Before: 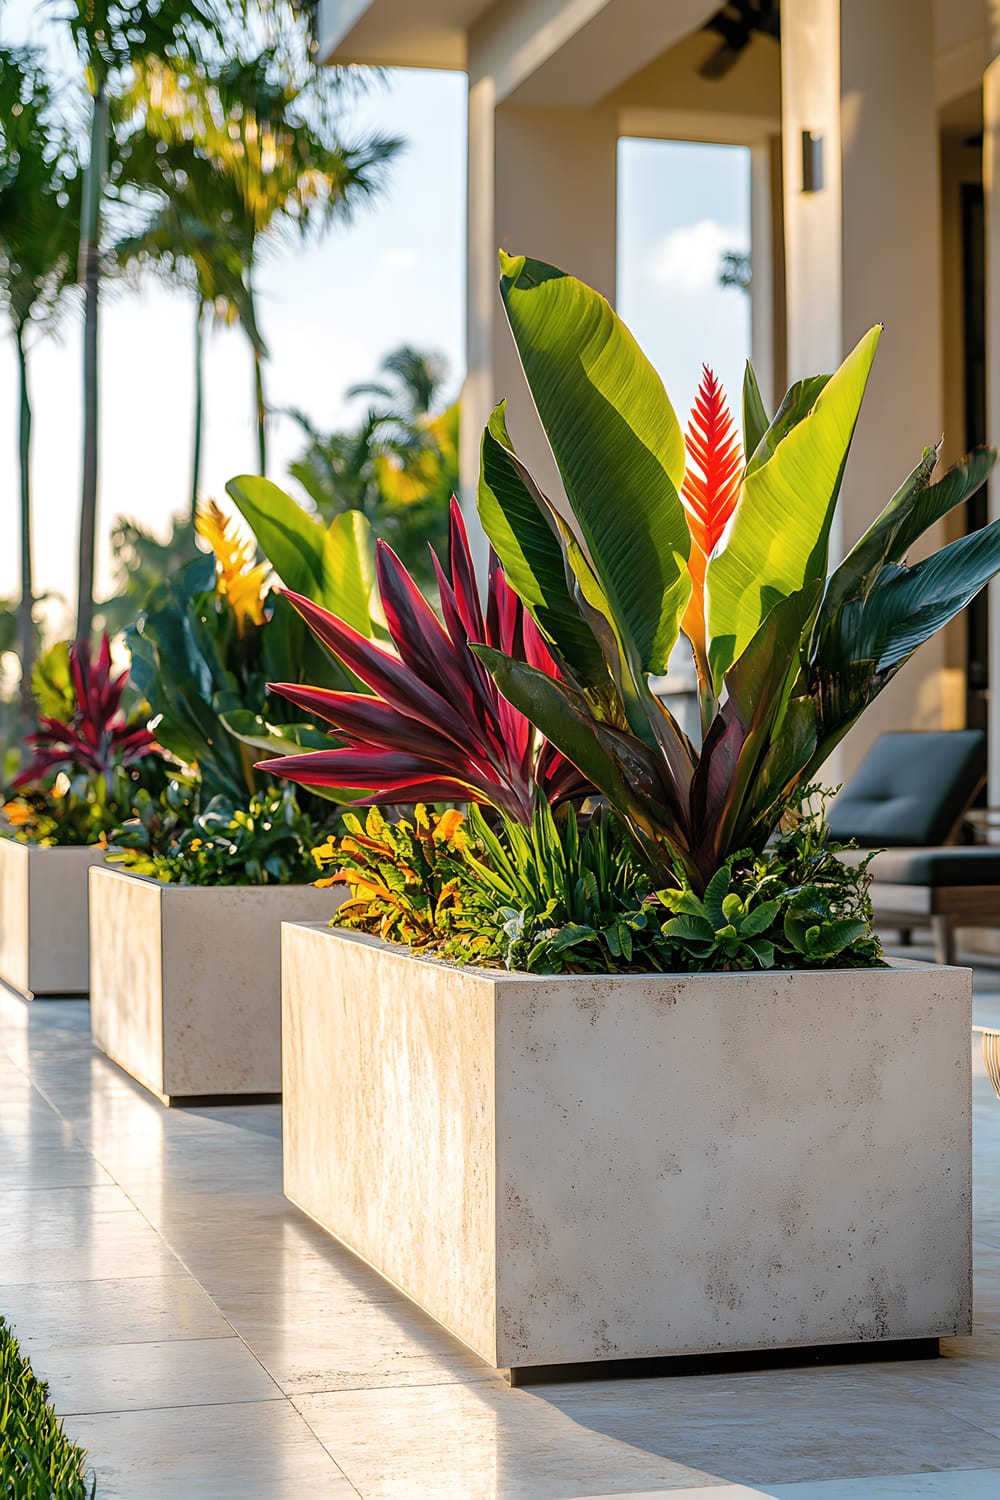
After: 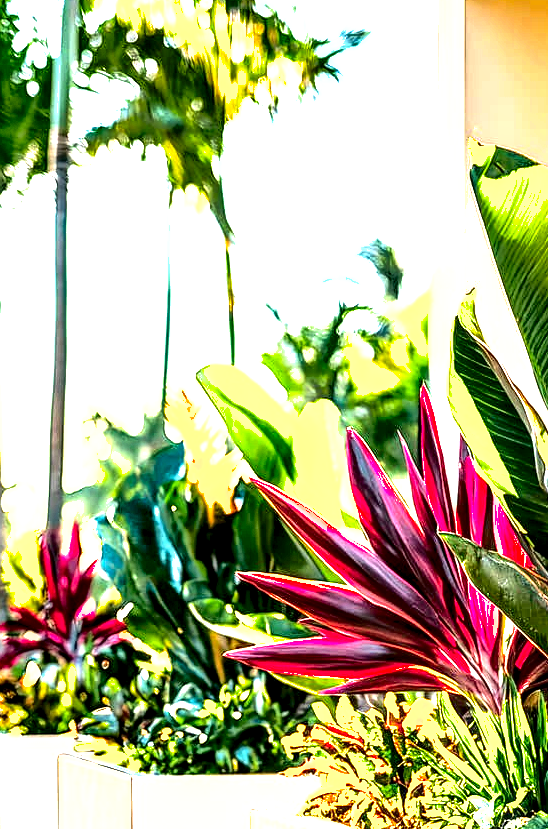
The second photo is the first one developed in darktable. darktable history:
crop and rotate: left 3.036%, top 7.442%, right 42.113%, bottom 37.232%
local contrast: detail 204%
contrast brightness saturation: contrast 0.313, brightness -0.077, saturation 0.166
exposure: exposure 2.247 EV, compensate exposure bias true, compensate highlight preservation false
shadows and highlights: shadows 30.04
